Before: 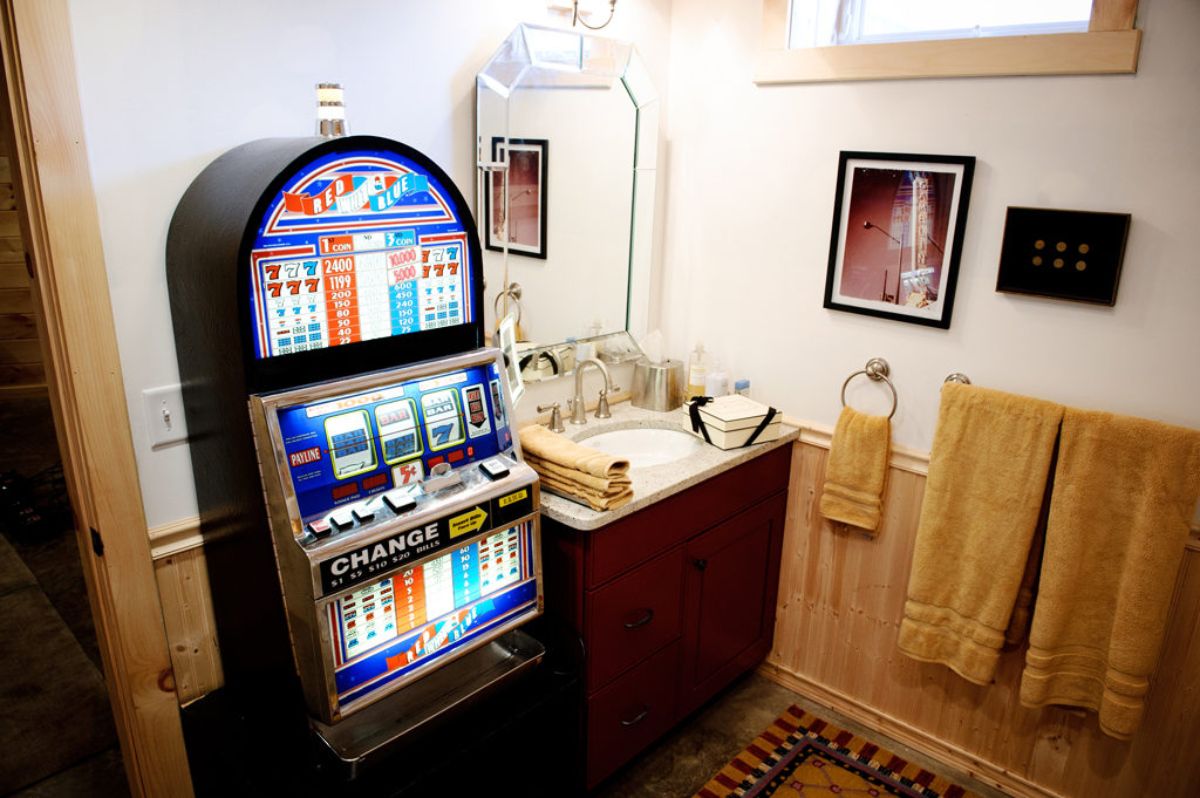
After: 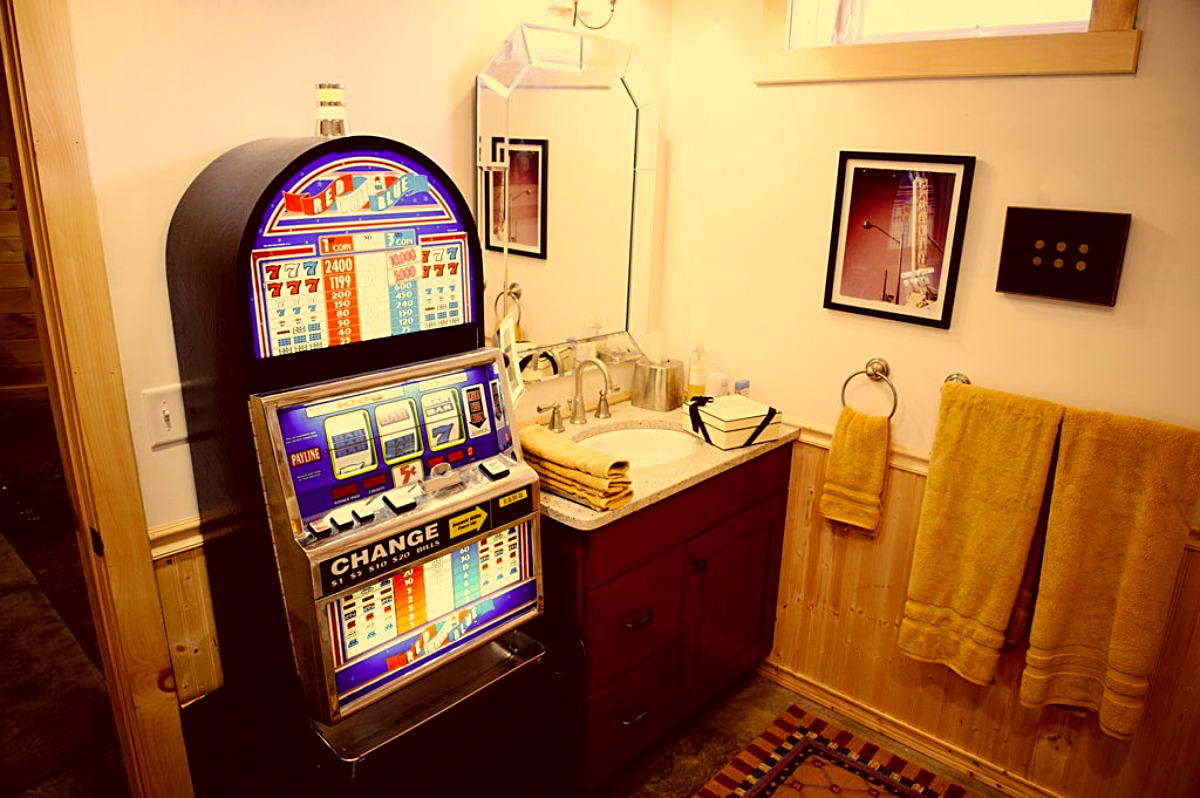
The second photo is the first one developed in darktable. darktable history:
tone equalizer: -7 EV 0.209 EV, -6 EV 0.137 EV, -5 EV 0.106 EV, -4 EV 0.064 EV, -2 EV -0.015 EV, -1 EV -0.049 EV, +0 EV -0.068 EV, edges refinement/feathering 500, mask exposure compensation -1.57 EV, preserve details no
color correction: highlights a* 9.79, highlights b* 39.25, shadows a* 14.03, shadows b* 3.24
sharpen: on, module defaults
